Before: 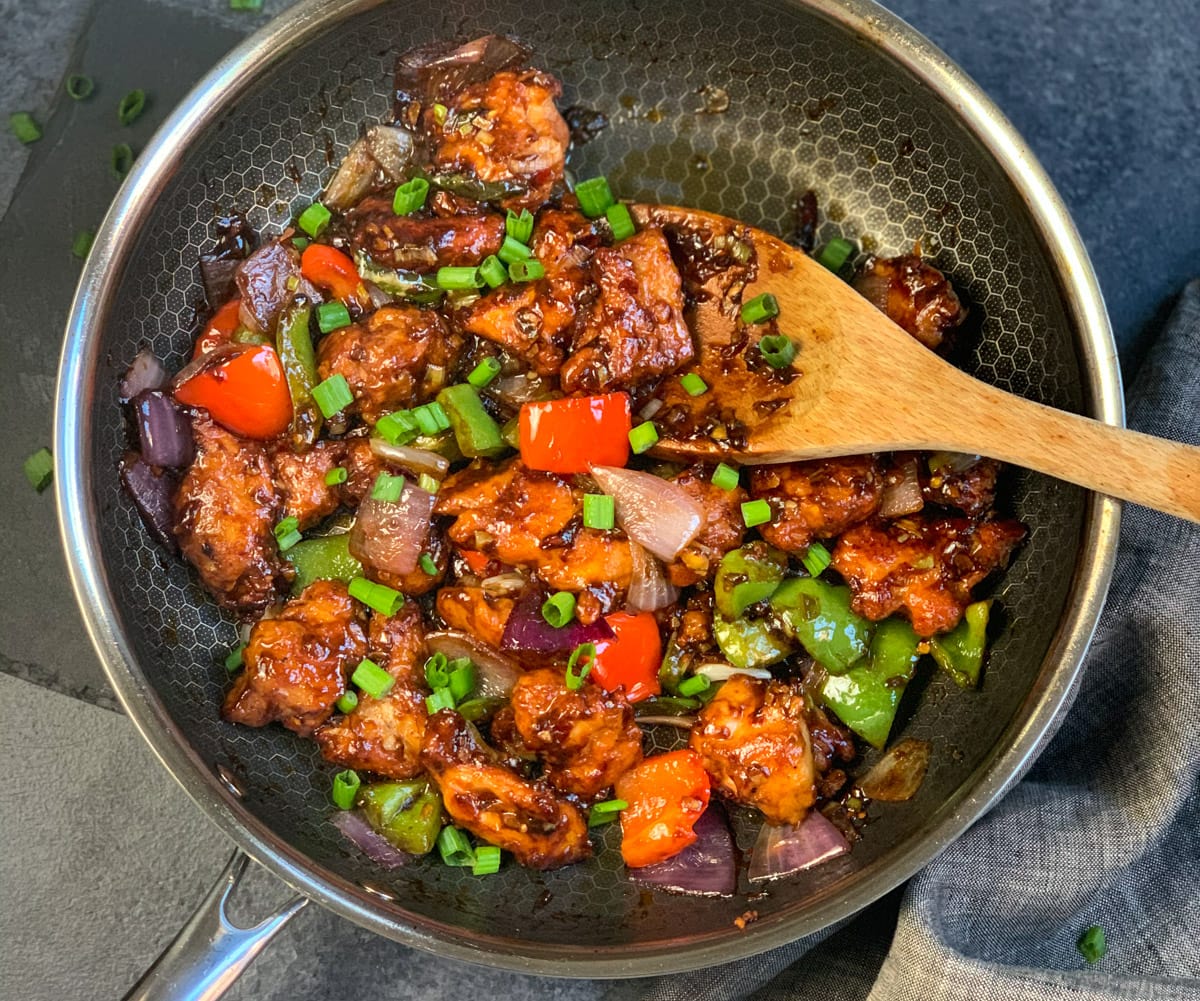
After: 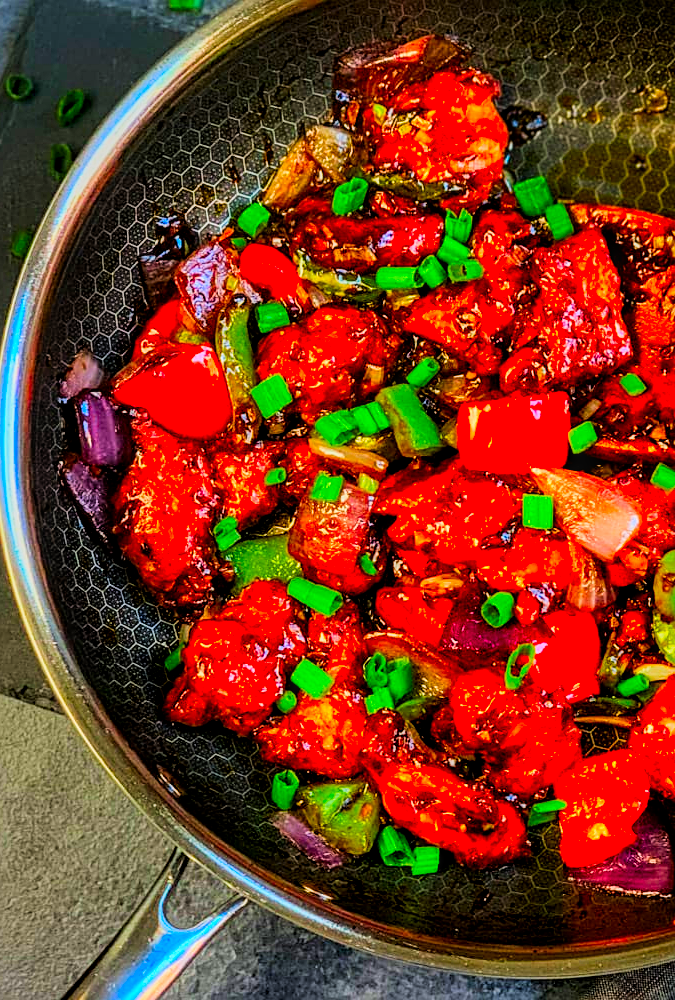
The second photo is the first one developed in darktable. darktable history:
crop: left 5.114%, right 38.589%
color correction: saturation 3
local contrast: on, module defaults
filmic rgb: black relative exposure -5 EV, hardness 2.88, contrast 1.3, highlights saturation mix -30%
sharpen: on, module defaults
